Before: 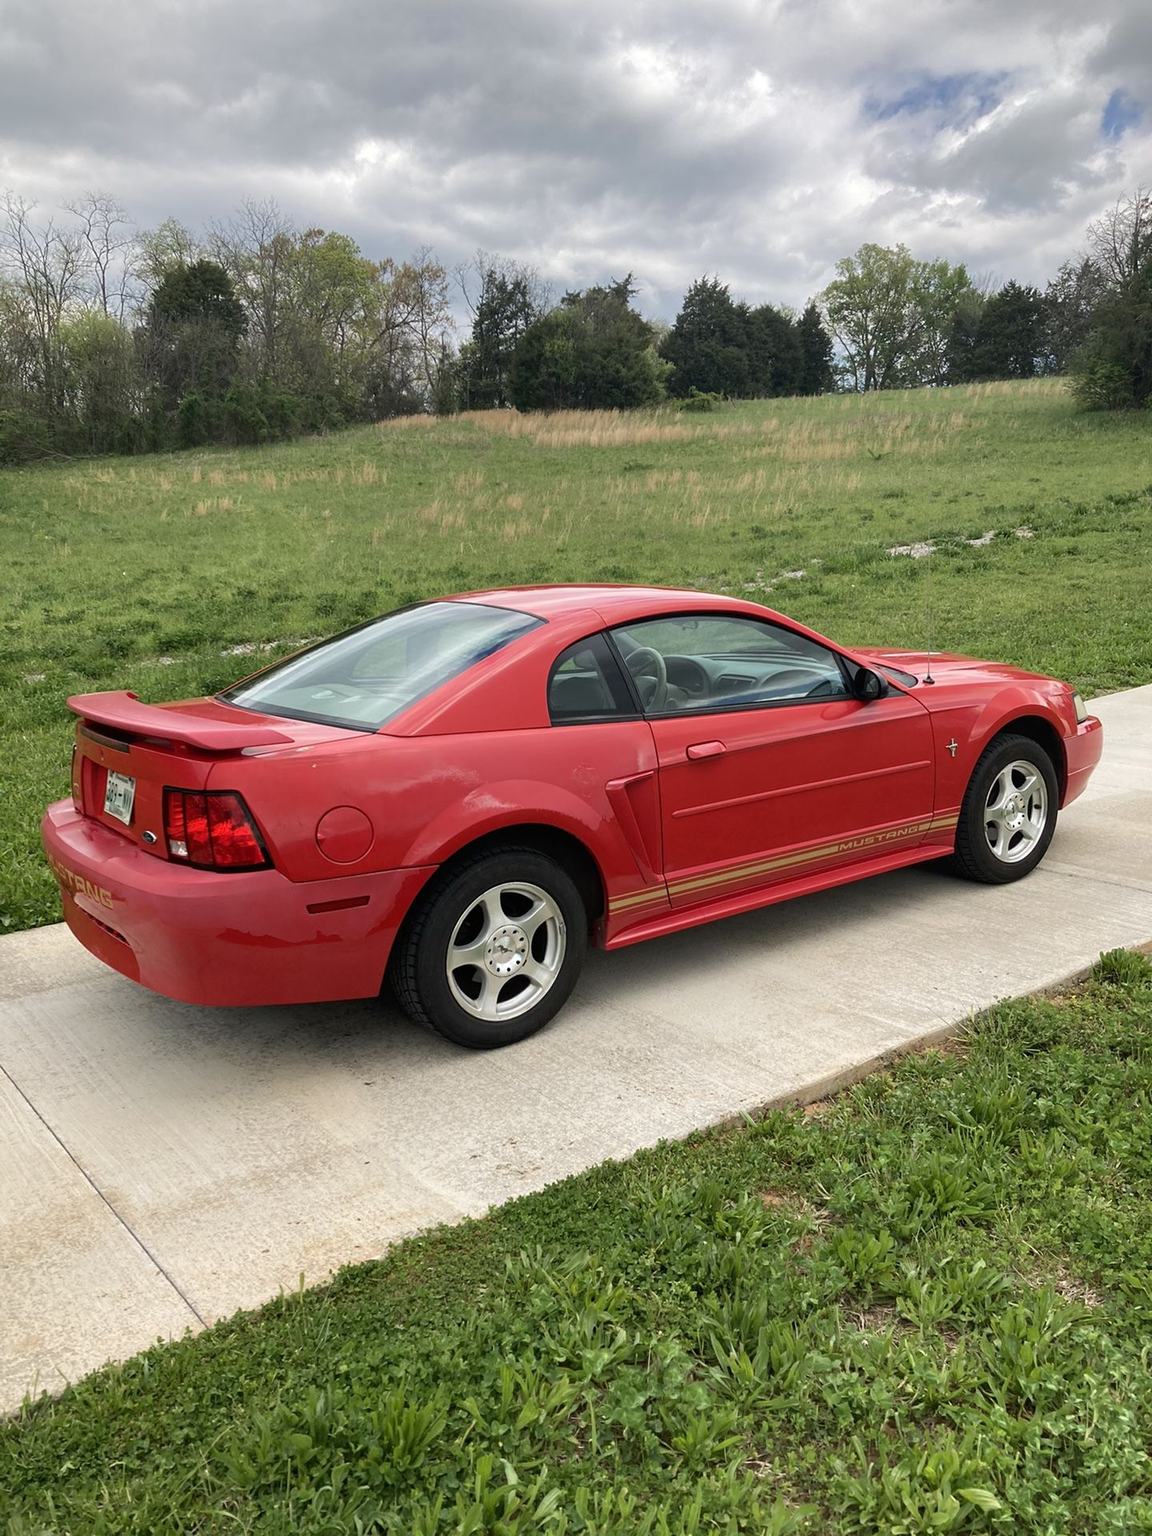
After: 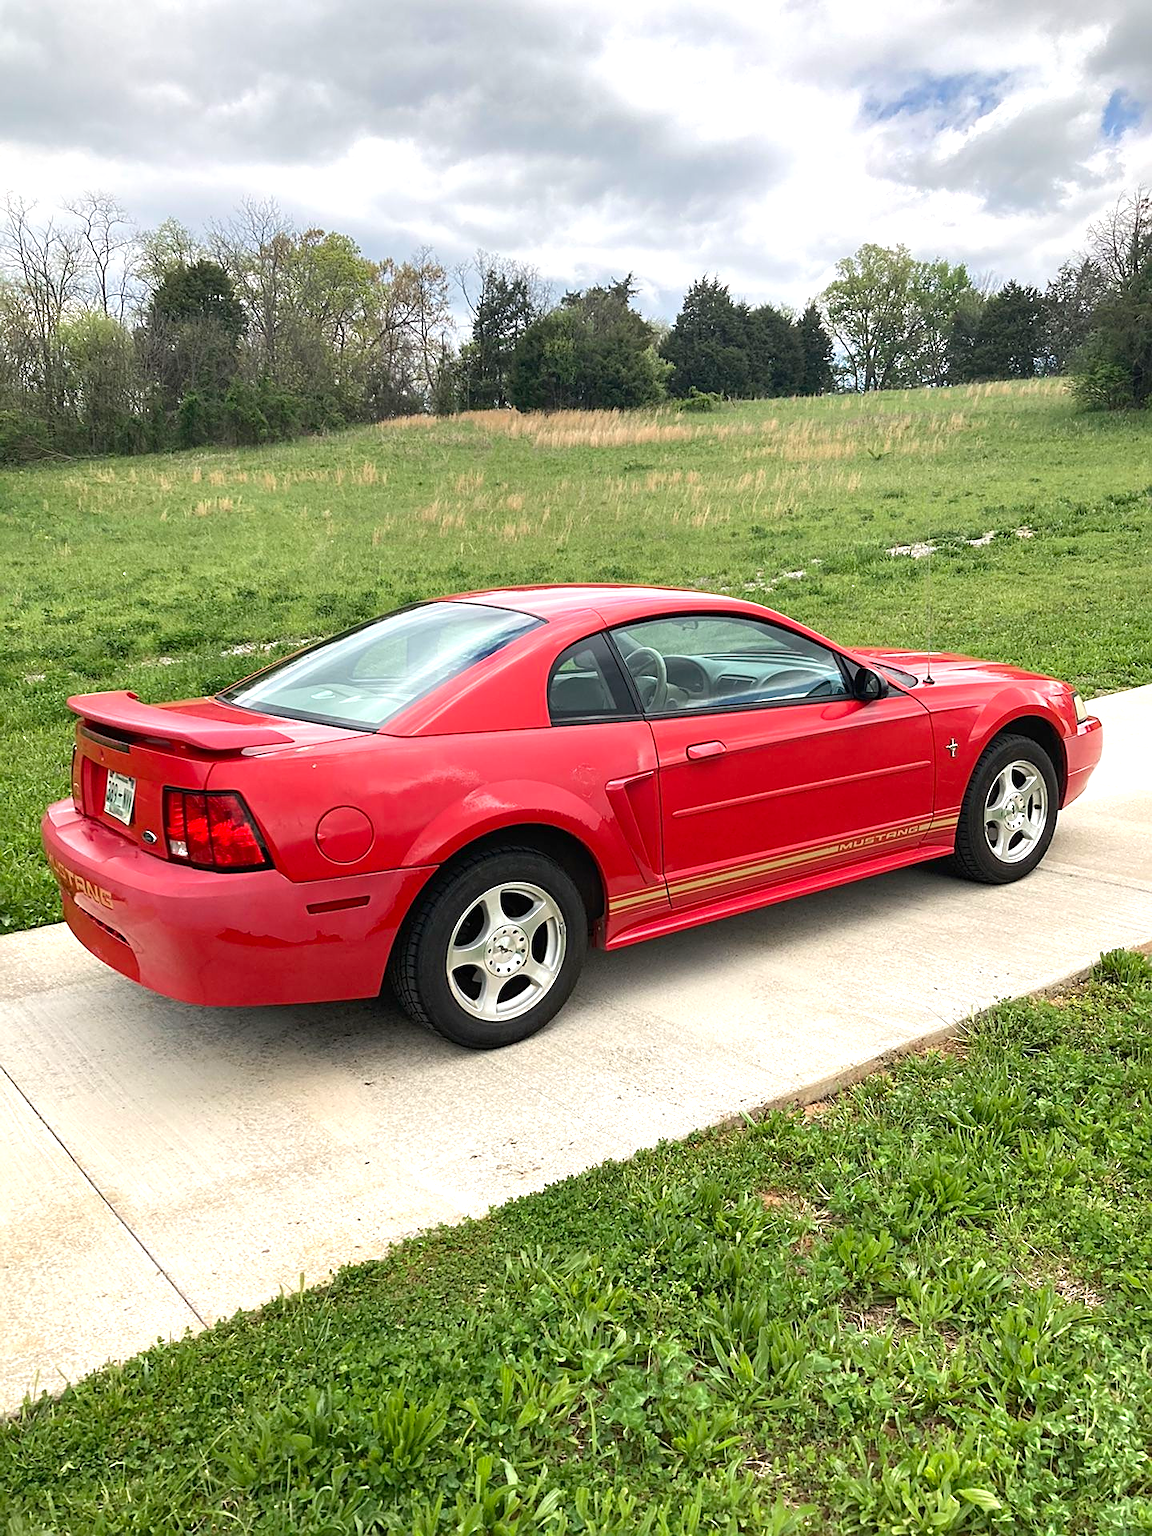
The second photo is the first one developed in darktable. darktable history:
base curve: curves: ch0 [(0, 0) (0.989, 0.992)], preserve colors none
exposure: exposure 0.648 EV, compensate exposure bias true, compensate highlight preservation false
sharpen: on, module defaults
